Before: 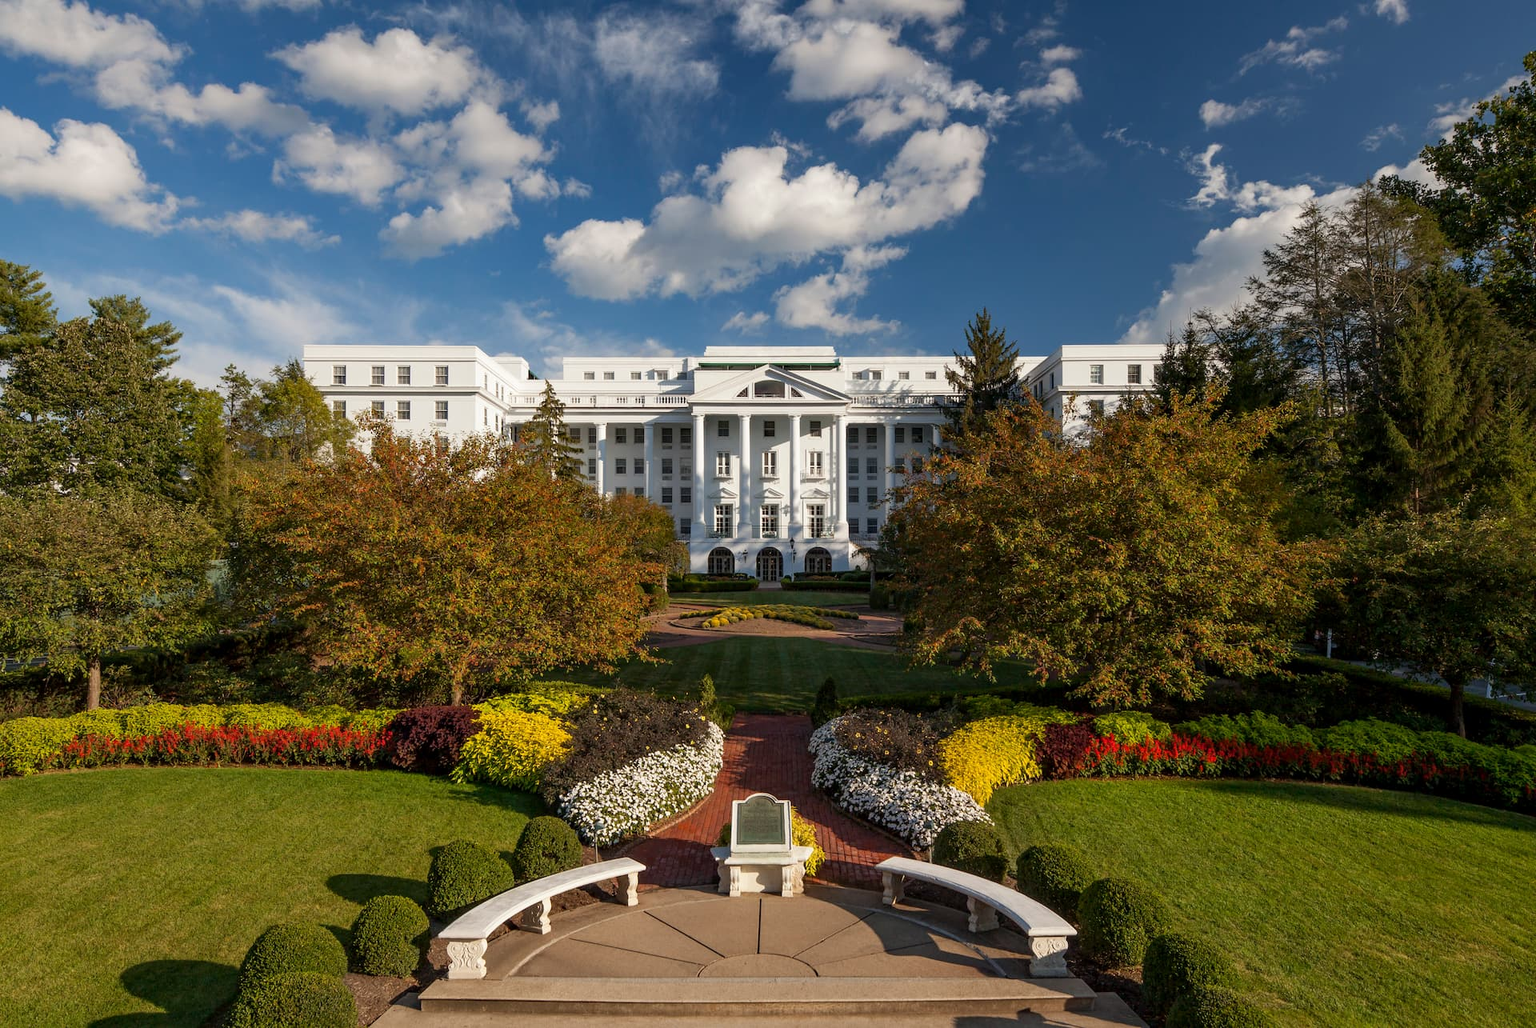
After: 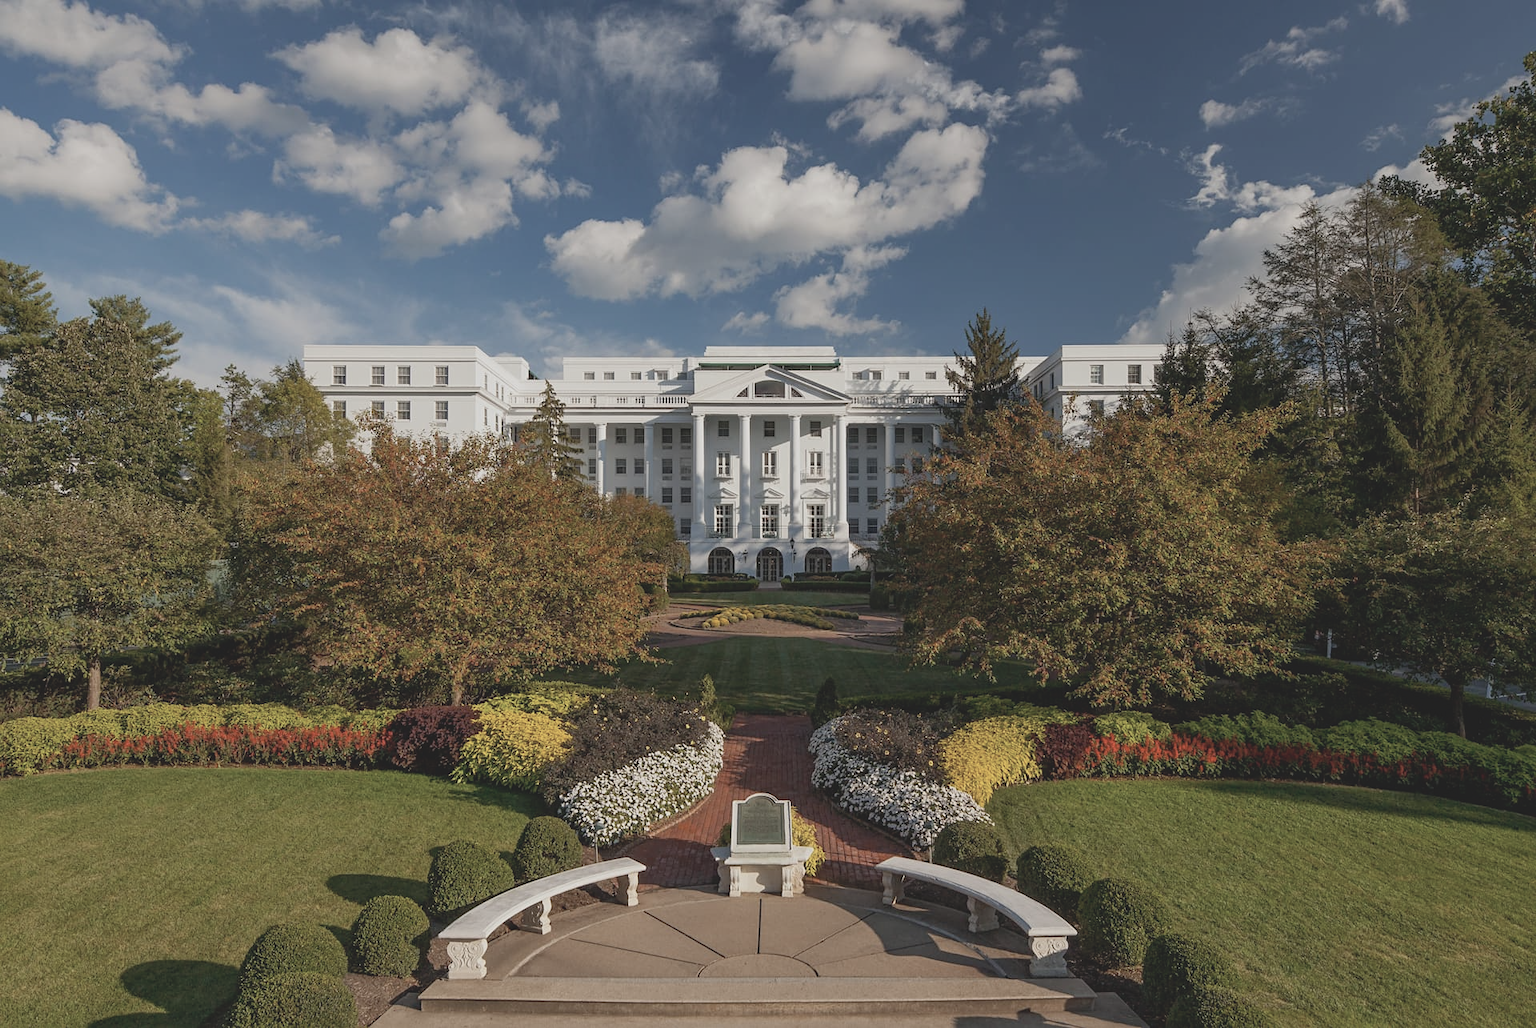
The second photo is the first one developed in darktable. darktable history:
contrast brightness saturation: contrast -0.26, saturation -0.43
sharpen: amount 0.2
